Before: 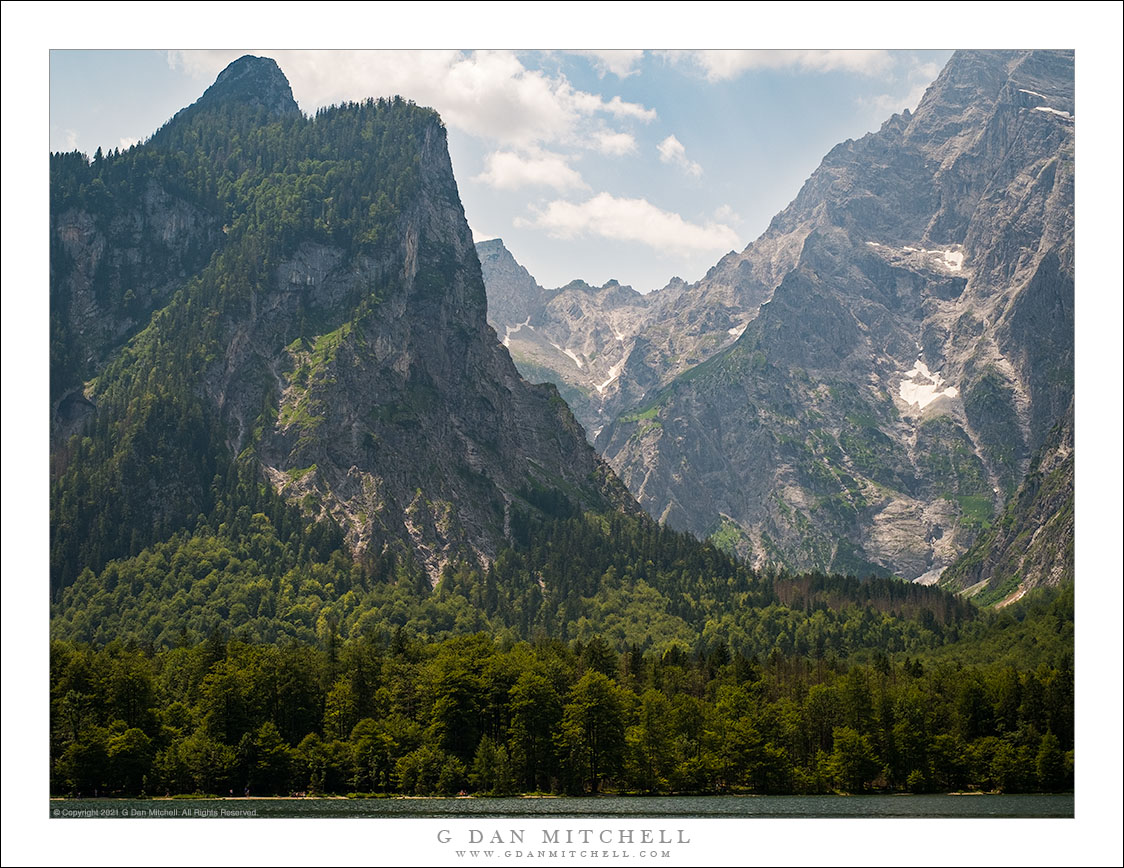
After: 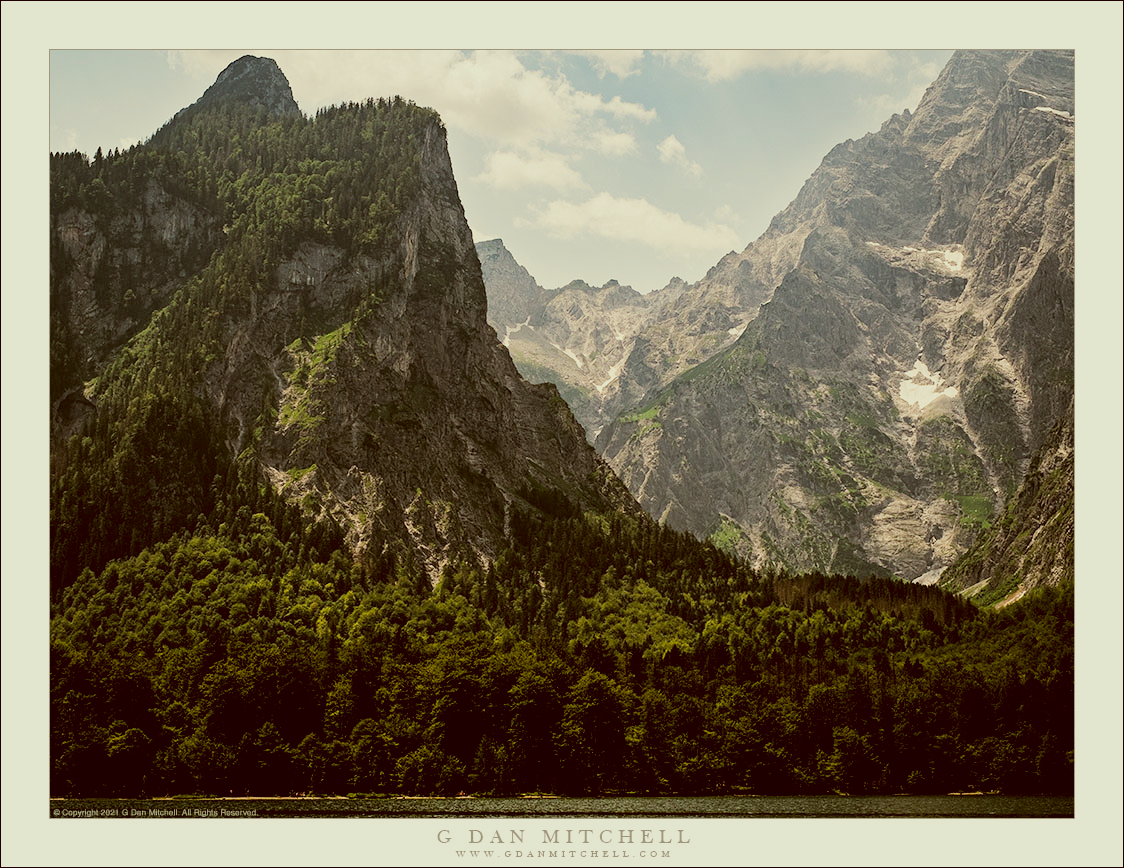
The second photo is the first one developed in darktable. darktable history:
color correction: highlights a* -5.3, highlights b* 9.8, shadows a* 9.8, shadows b* 24.26
filmic rgb: black relative exposure -5 EV, hardness 2.88, contrast 1.3, highlights saturation mix -30%
